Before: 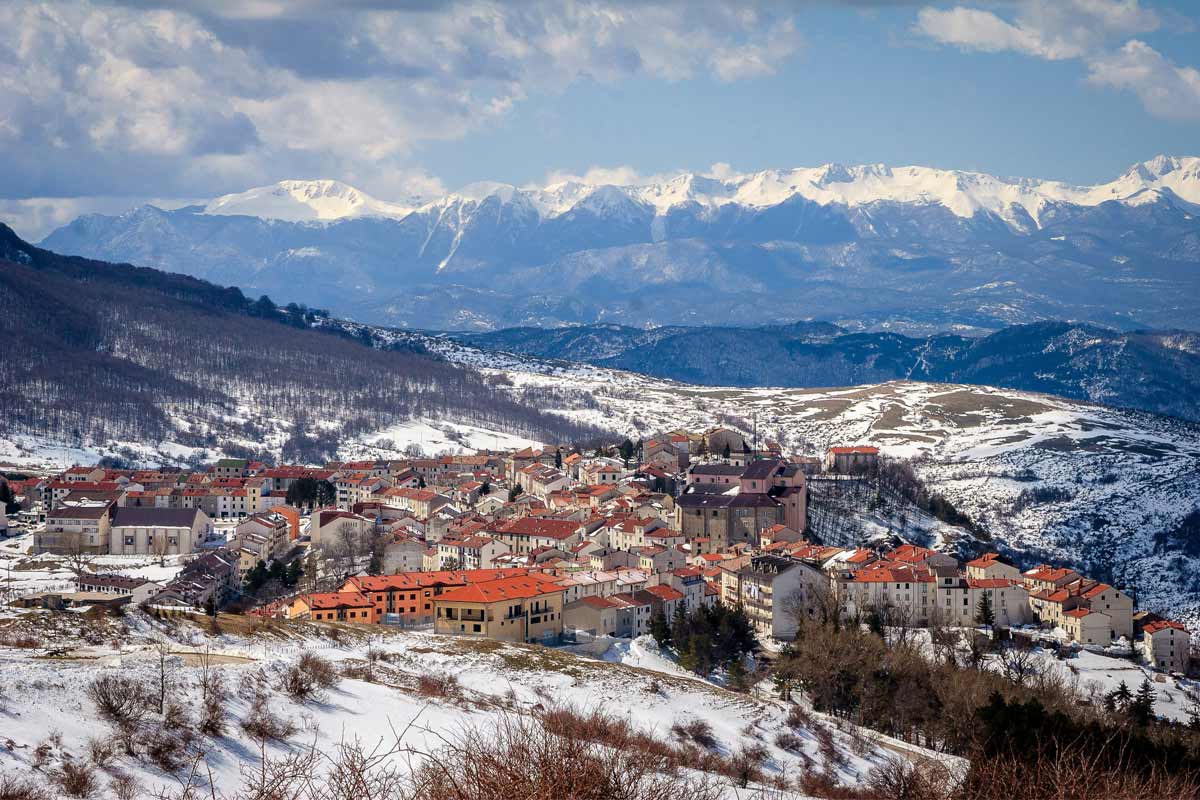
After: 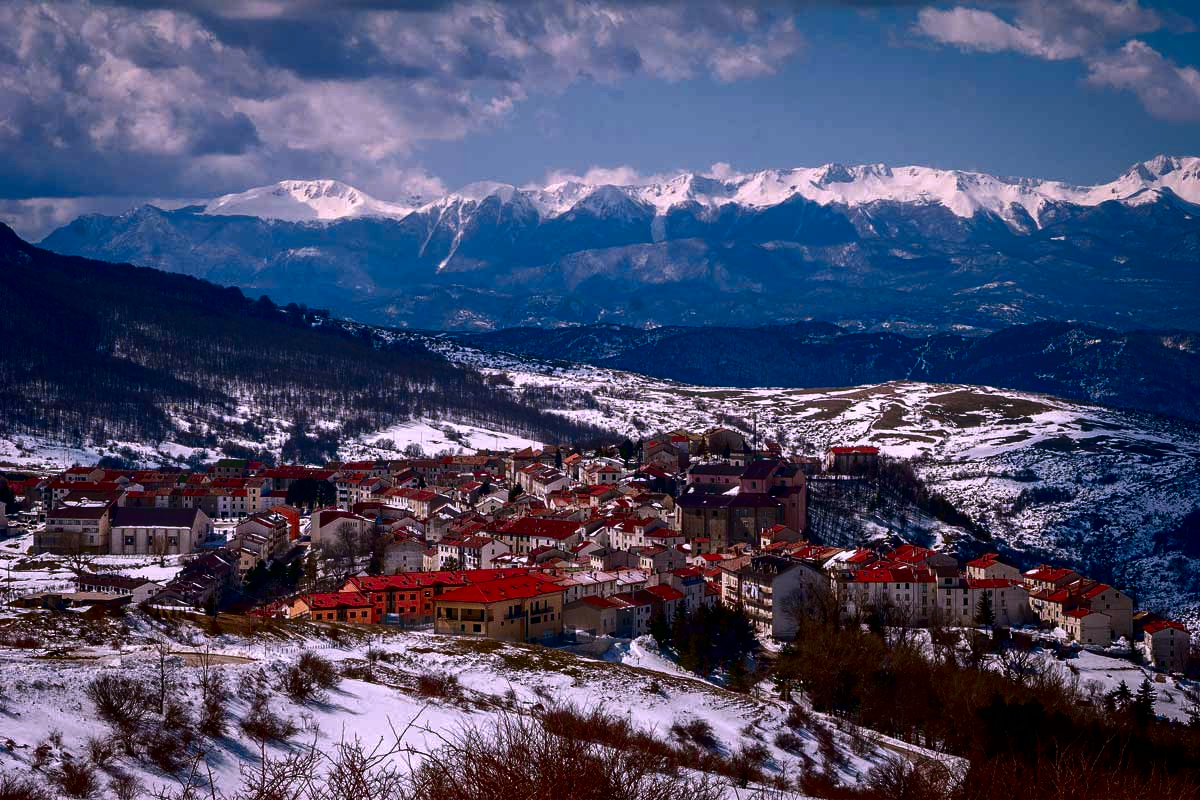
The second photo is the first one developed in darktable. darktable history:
color correction: highlights a* 15.46, highlights b* -20.56
contrast brightness saturation: contrast 0.09, brightness -0.59, saturation 0.17
